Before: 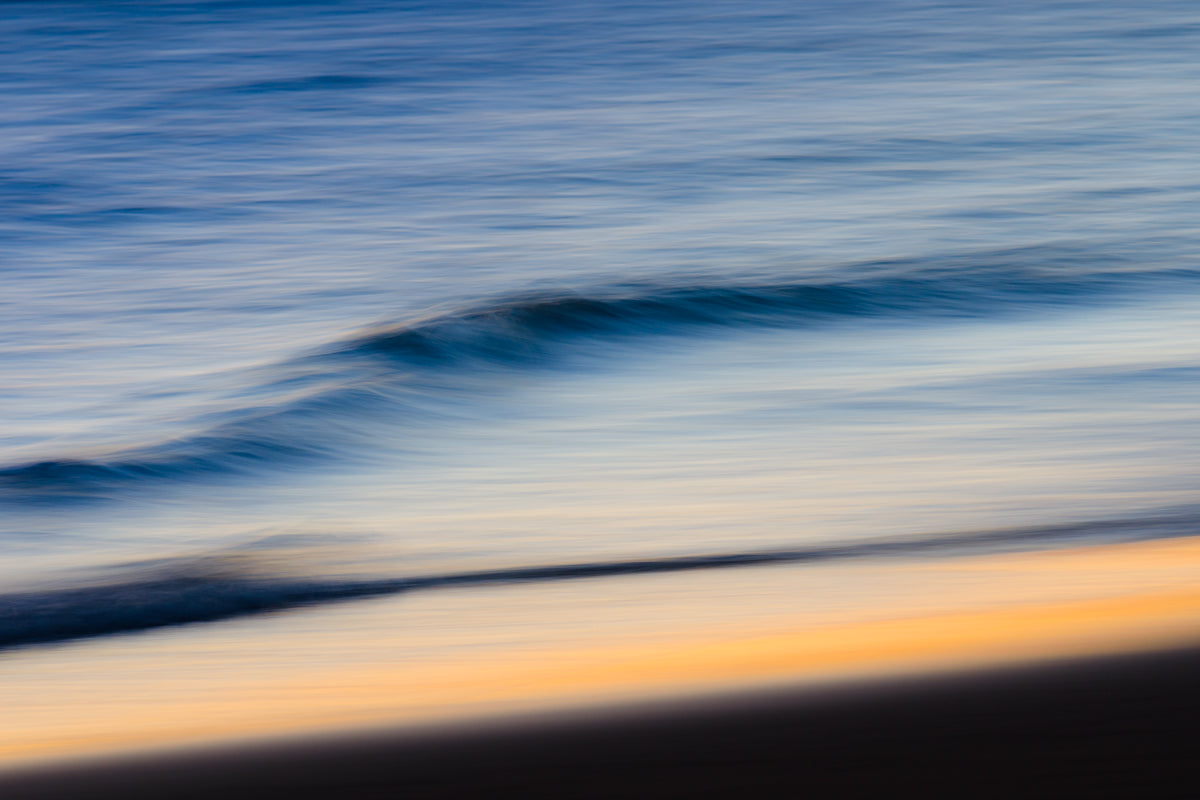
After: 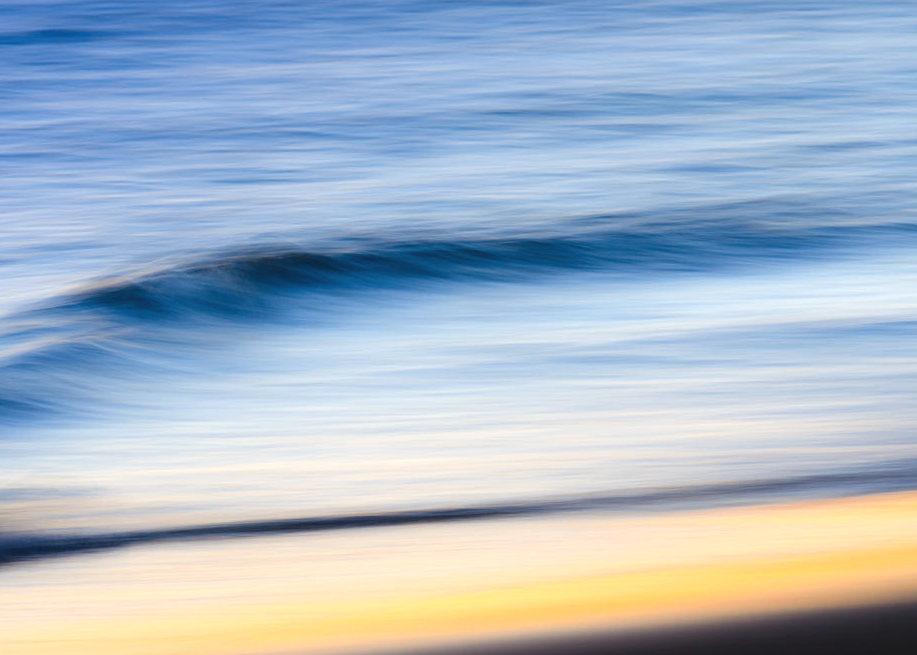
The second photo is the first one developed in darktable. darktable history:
crop: left 23.095%, top 5.827%, bottom 11.854%
exposure: black level correction -0.002, exposure 0.54 EV, compensate highlight preservation false
white balance: red 0.967, blue 1.049
